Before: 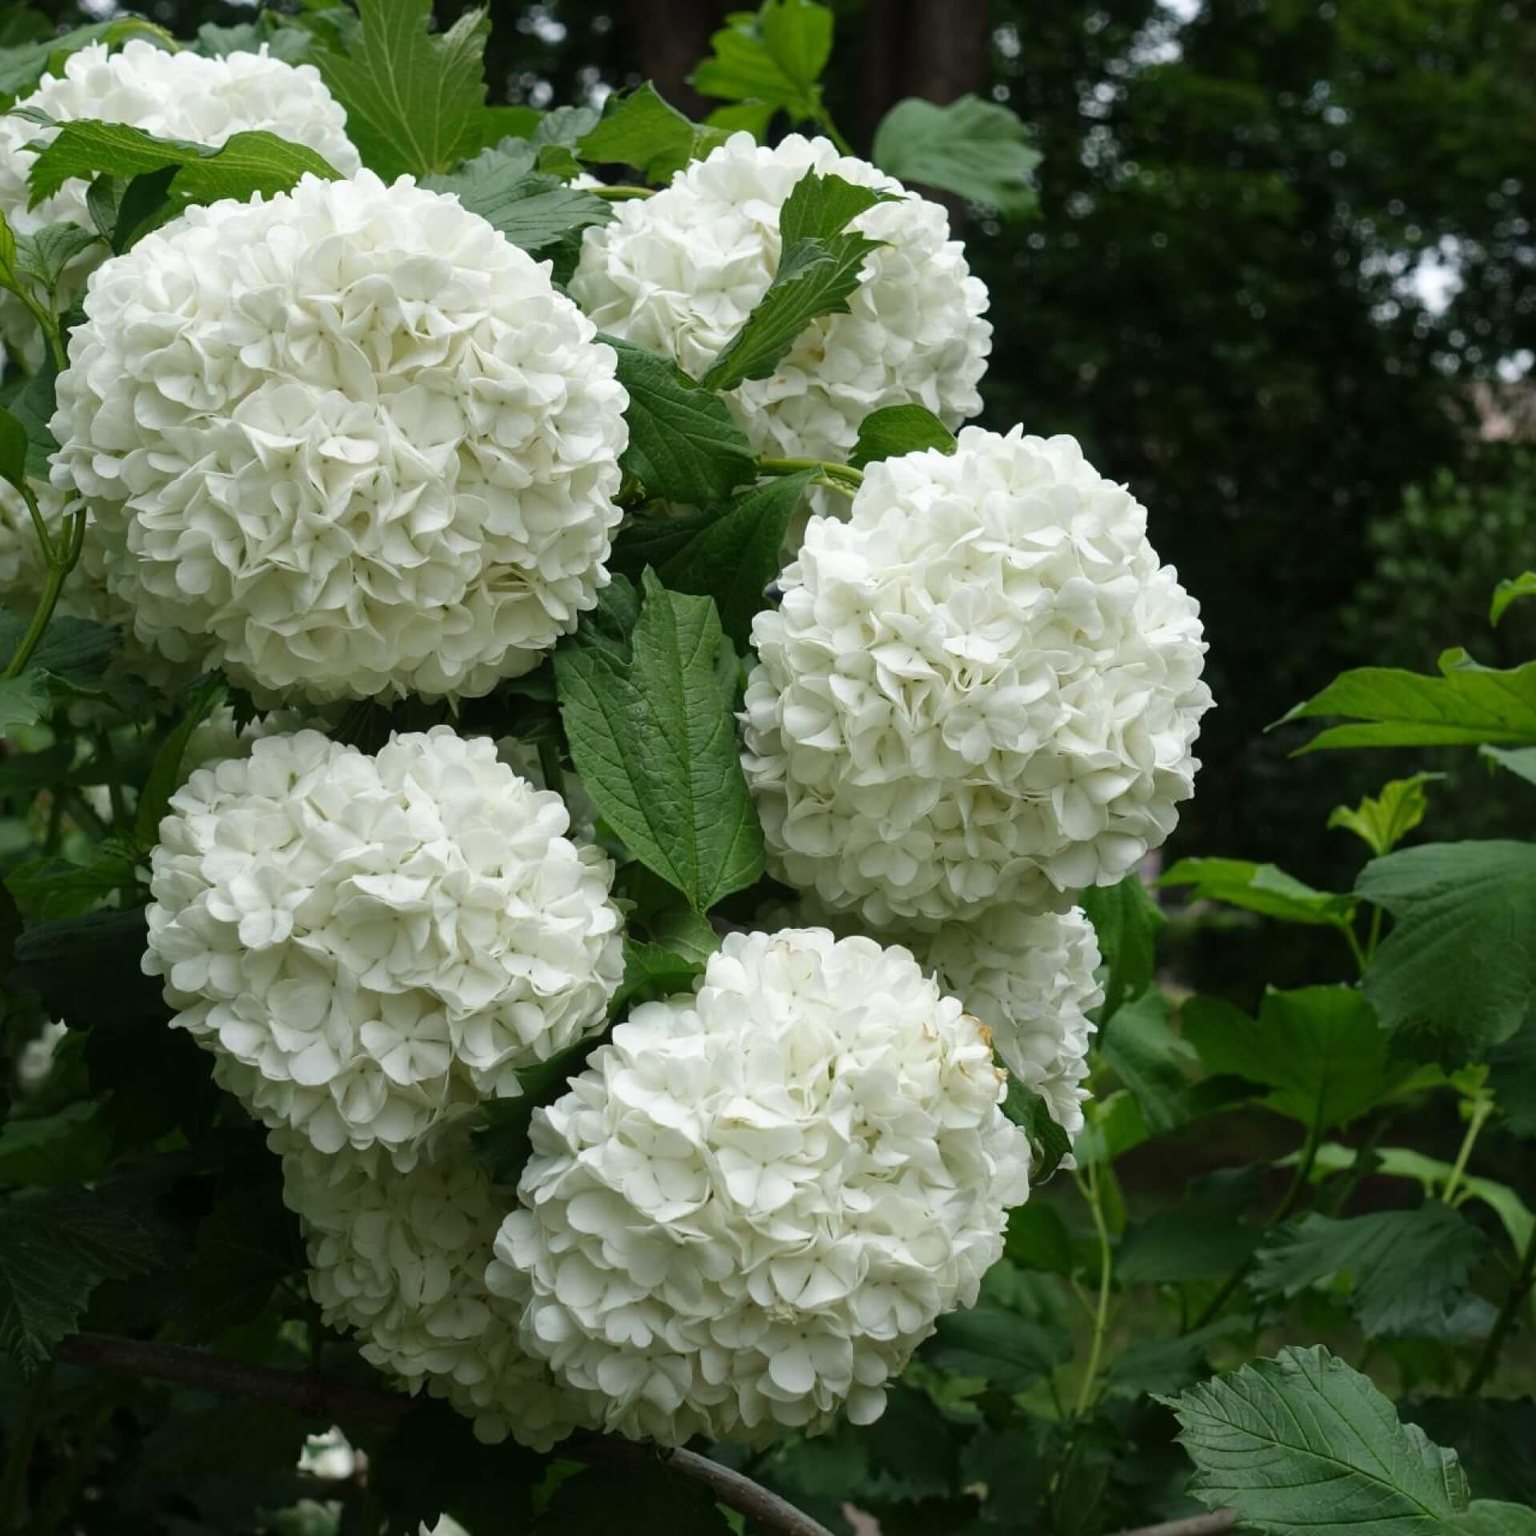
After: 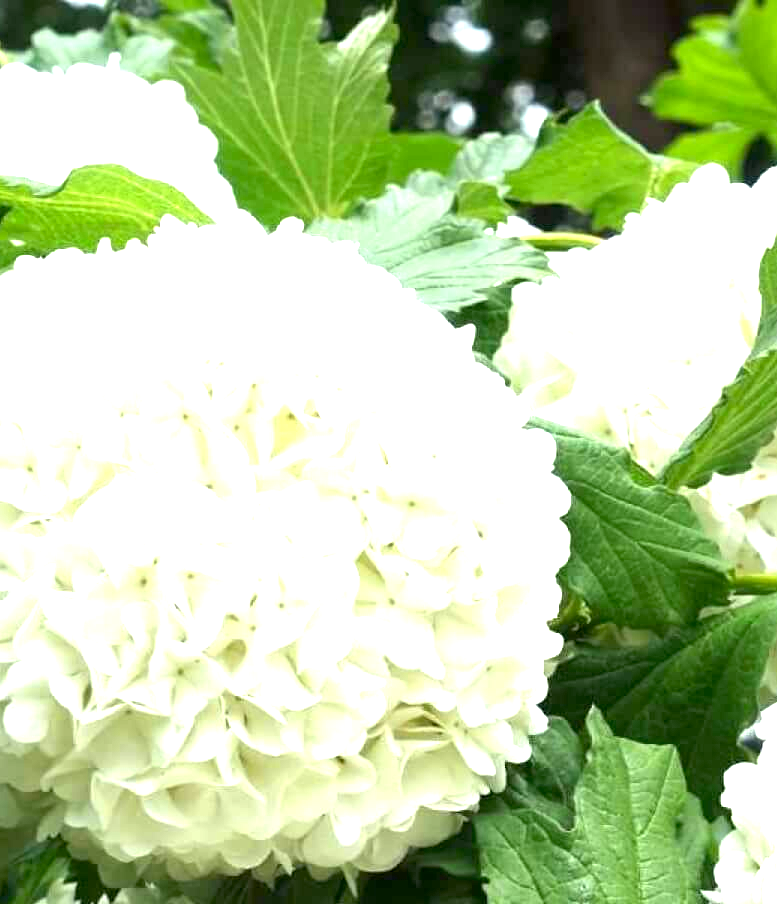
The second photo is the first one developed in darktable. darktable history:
crop and rotate: left 11.275%, top 0.046%, right 48.234%, bottom 52.855%
exposure: black level correction 0.002, exposure 1.998 EV, compensate exposure bias true, compensate highlight preservation false
